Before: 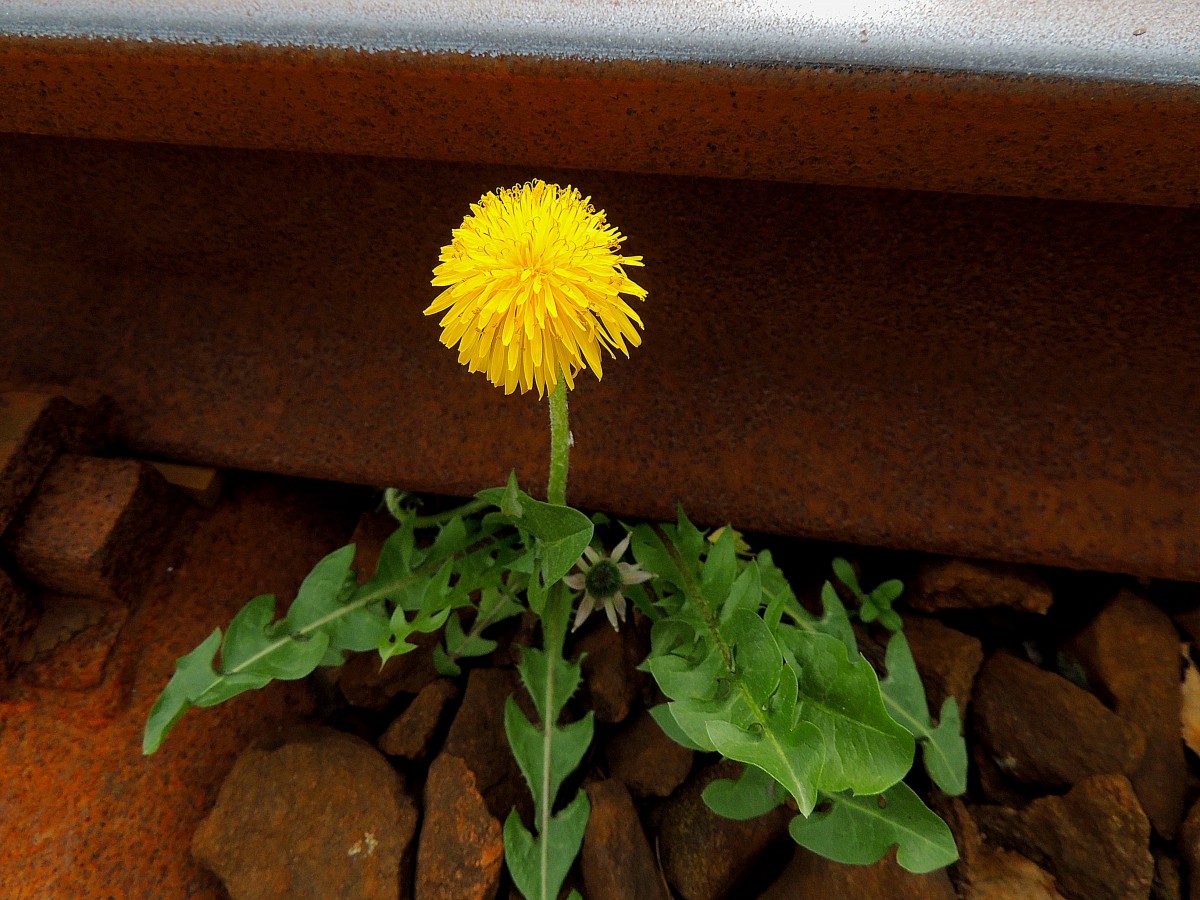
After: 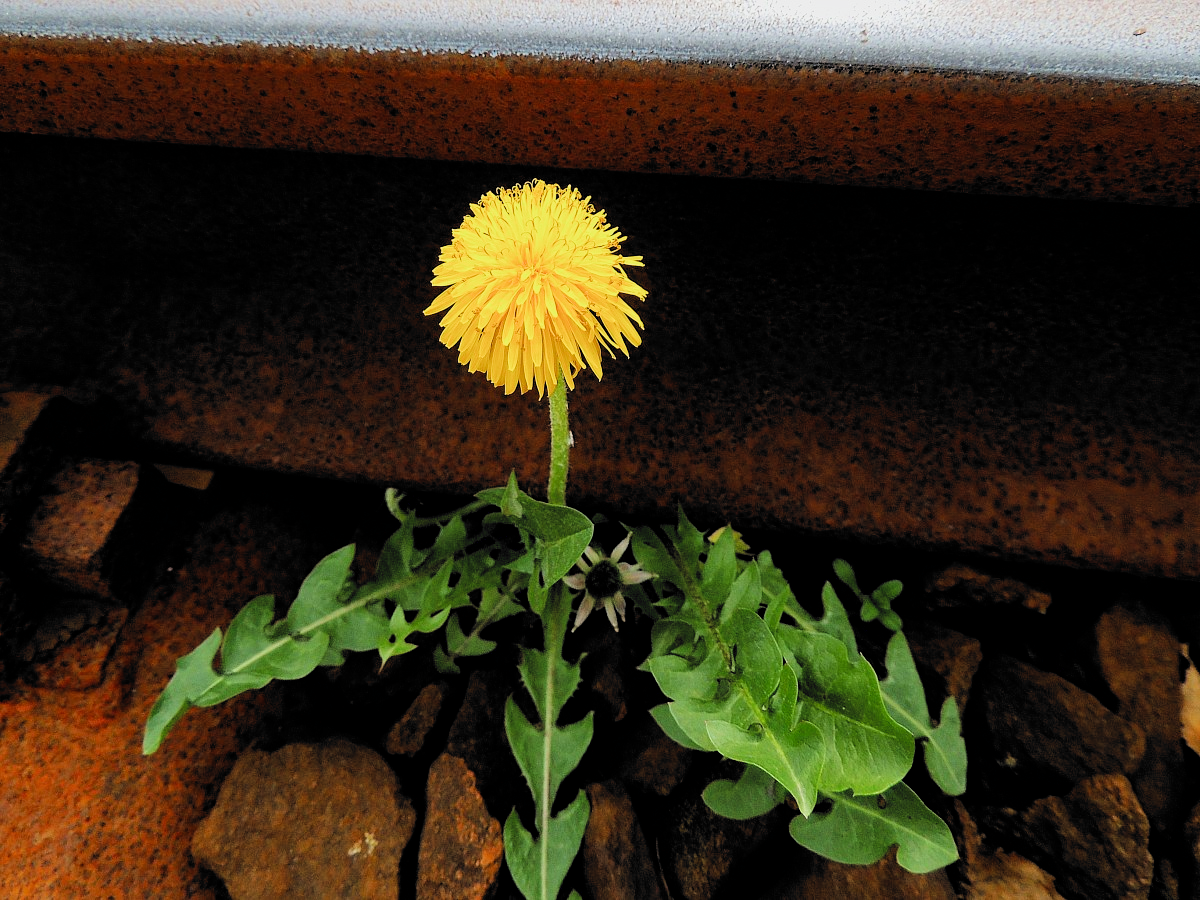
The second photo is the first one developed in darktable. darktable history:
exposure: black level correction 0.001, exposure 0.5 EV, compensate highlight preservation false
contrast equalizer: y [[0.528 ×6], [0.514 ×6], [0.362 ×6], [0 ×6], [0 ×6]]
filmic rgb: black relative exposure -5.13 EV, white relative exposure 3.99 EV, threshold 2.99 EV, hardness 2.89, contrast 1.192, highlights saturation mix -31.43%, color science v6 (2022), enable highlight reconstruction true
